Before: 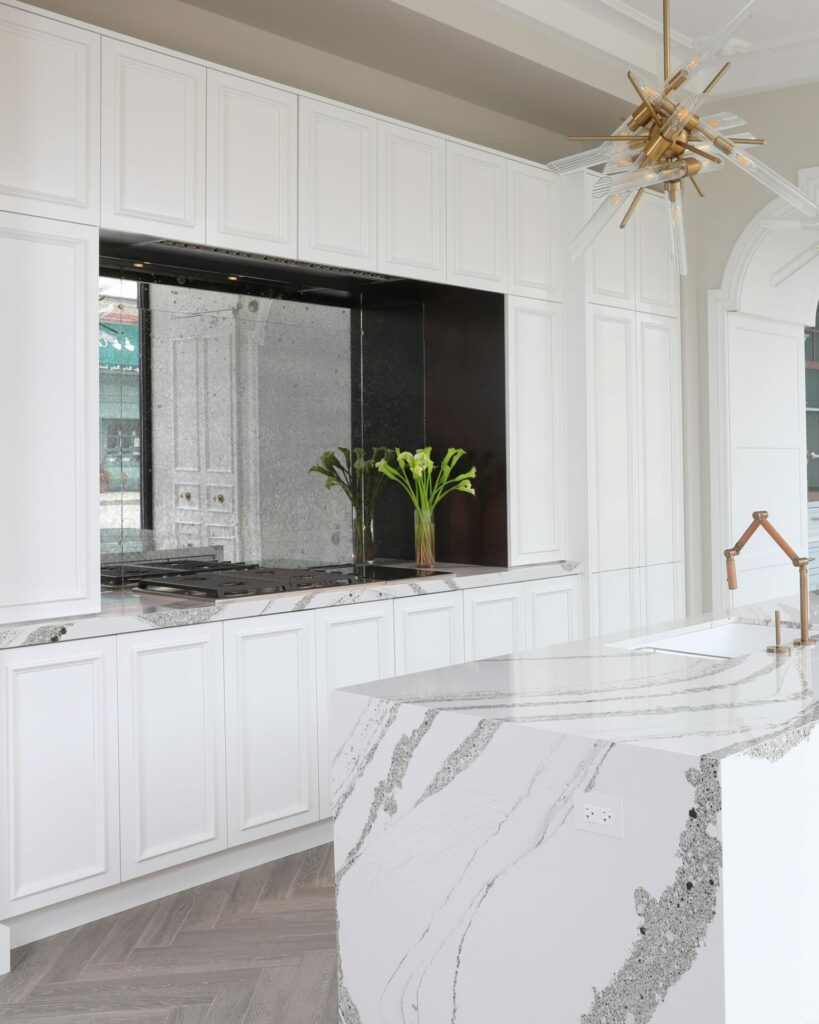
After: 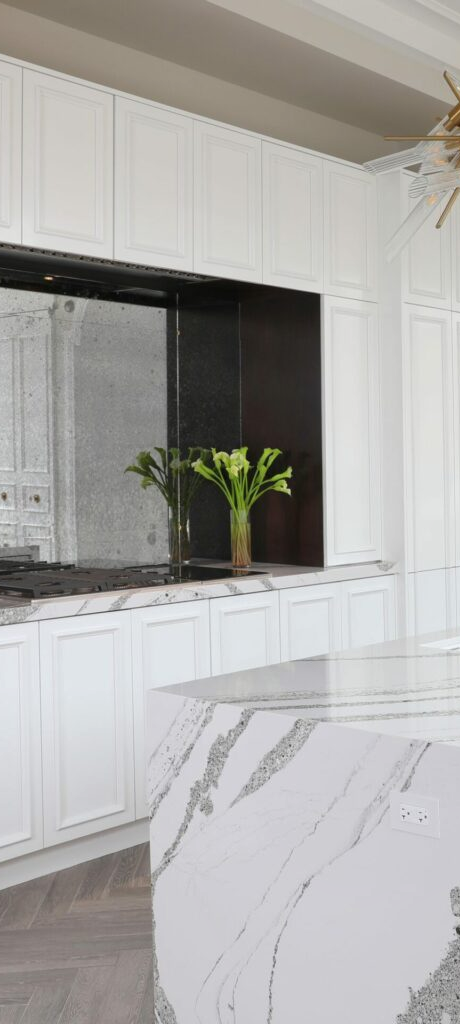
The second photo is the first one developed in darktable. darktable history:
crop and rotate: left 22.516%, right 21.234%
shadows and highlights: radius 125.46, shadows 30.51, highlights -30.51, low approximation 0.01, soften with gaussian
white balance: red 1, blue 1
